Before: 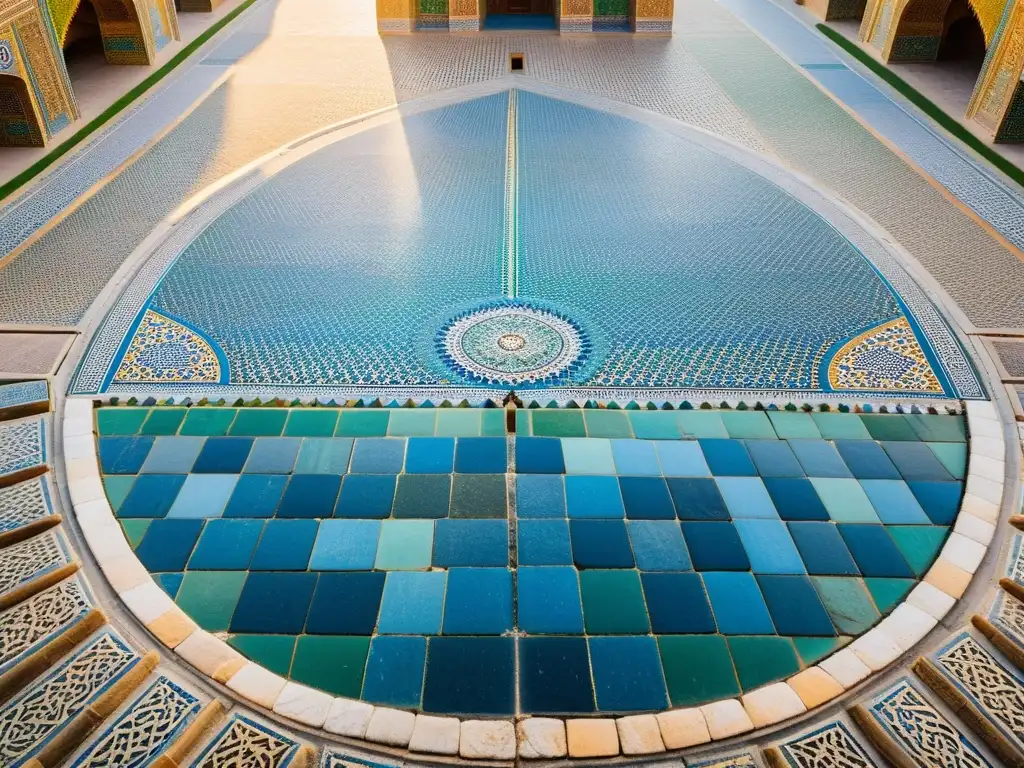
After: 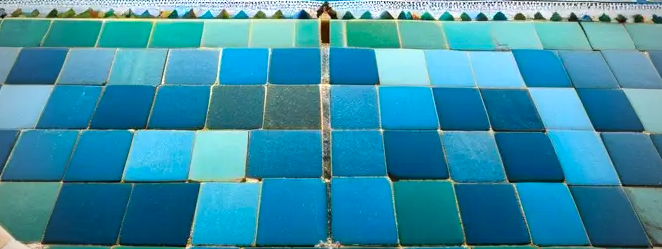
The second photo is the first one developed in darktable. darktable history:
exposure: exposure 0.498 EV, compensate highlight preservation false
contrast brightness saturation: saturation 0.177
crop: left 18.214%, top 50.728%, right 17.11%, bottom 16.801%
vignetting: fall-off start 71.41%
